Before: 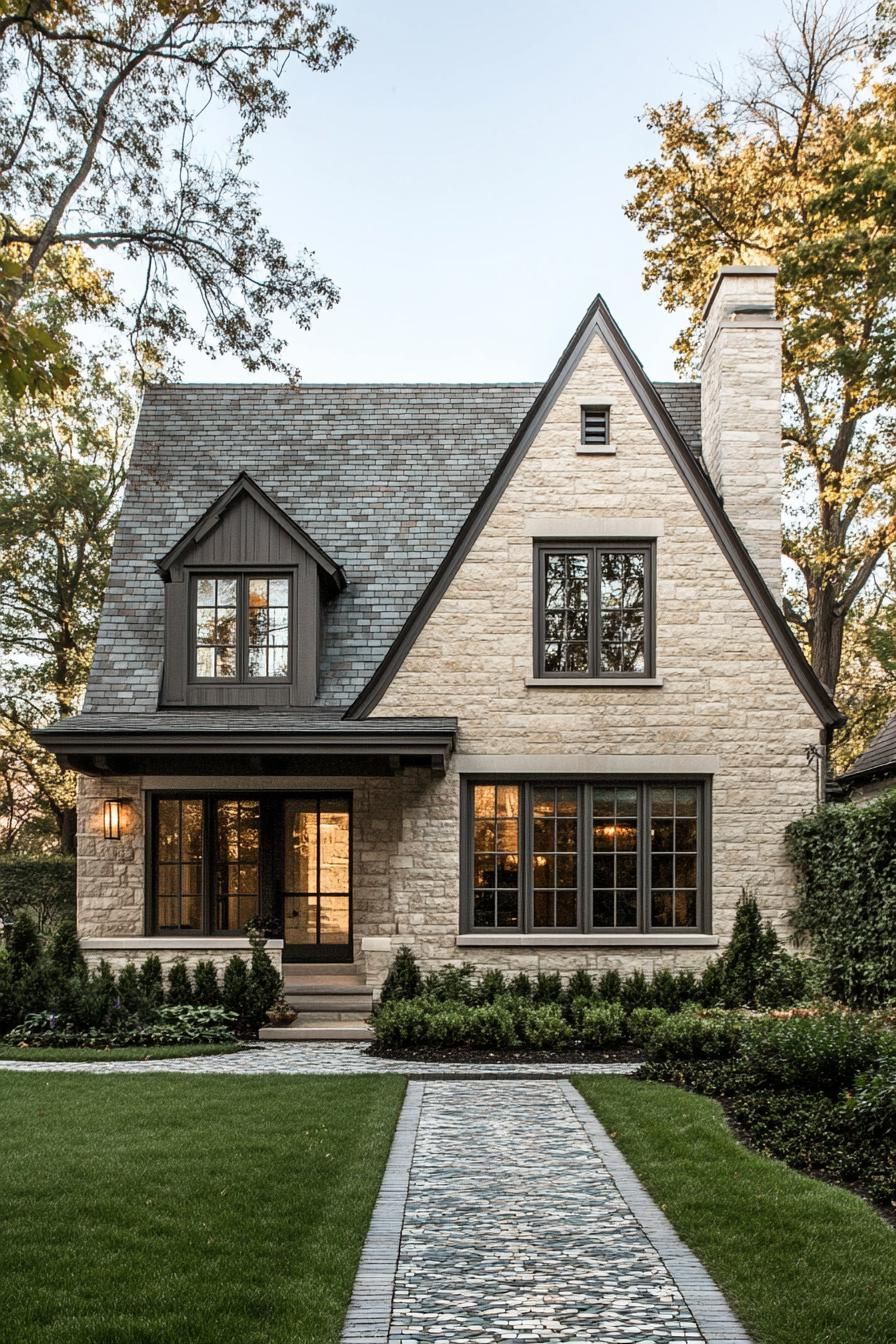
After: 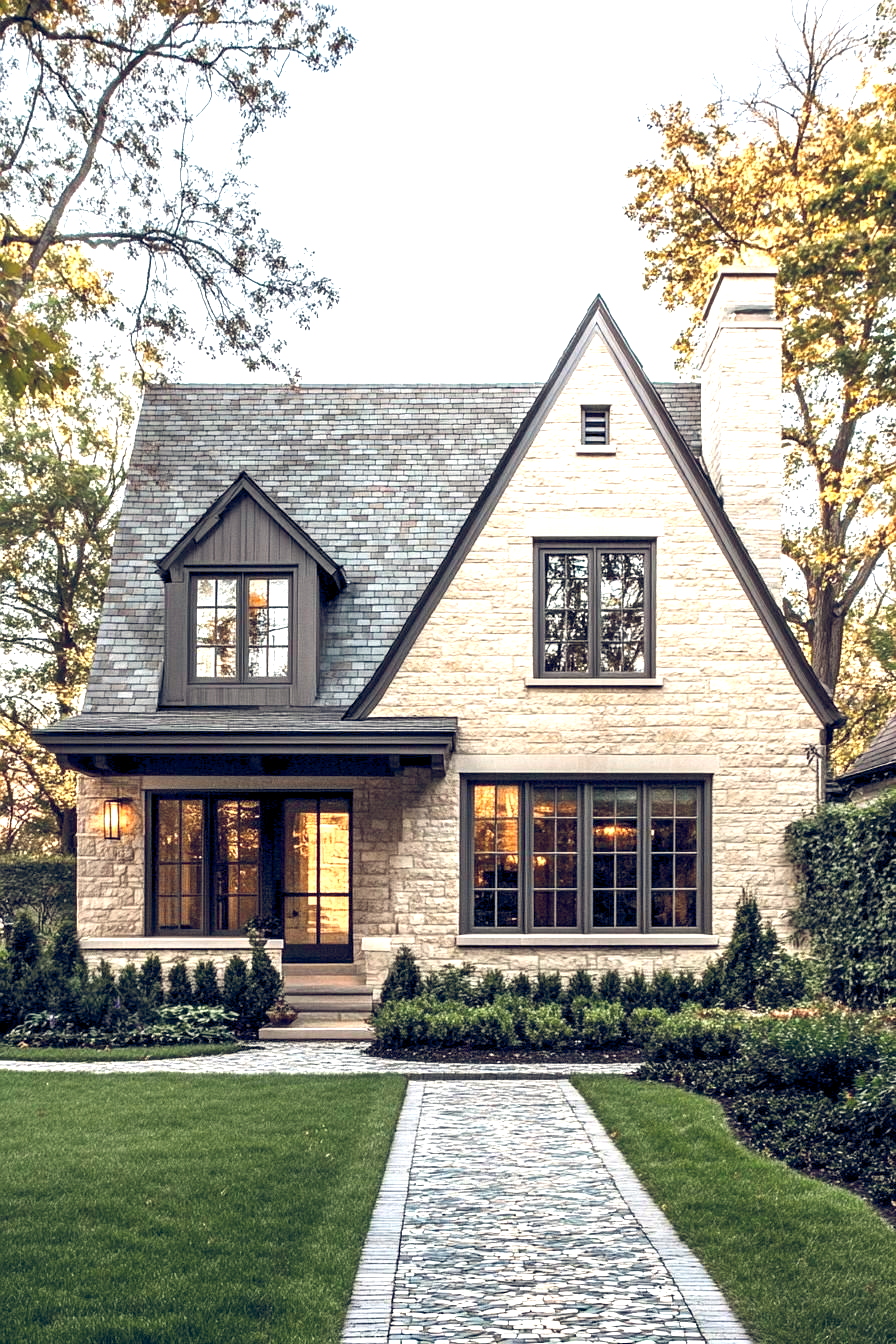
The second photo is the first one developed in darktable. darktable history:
color balance rgb: shadows lift › luminance 0.779%, shadows lift › chroma 0.256%, shadows lift › hue 18.98°, highlights gain › chroma 1.088%, highlights gain › hue 69.57°, global offset › luminance -0.293%, global offset › chroma 0.304%, global offset › hue 262.2°, perceptual saturation grading › global saturation 0.779%, global vibrance 20%
exposure: black level correction 0, exposure 0.949 EV, compensate highlight preservation false
